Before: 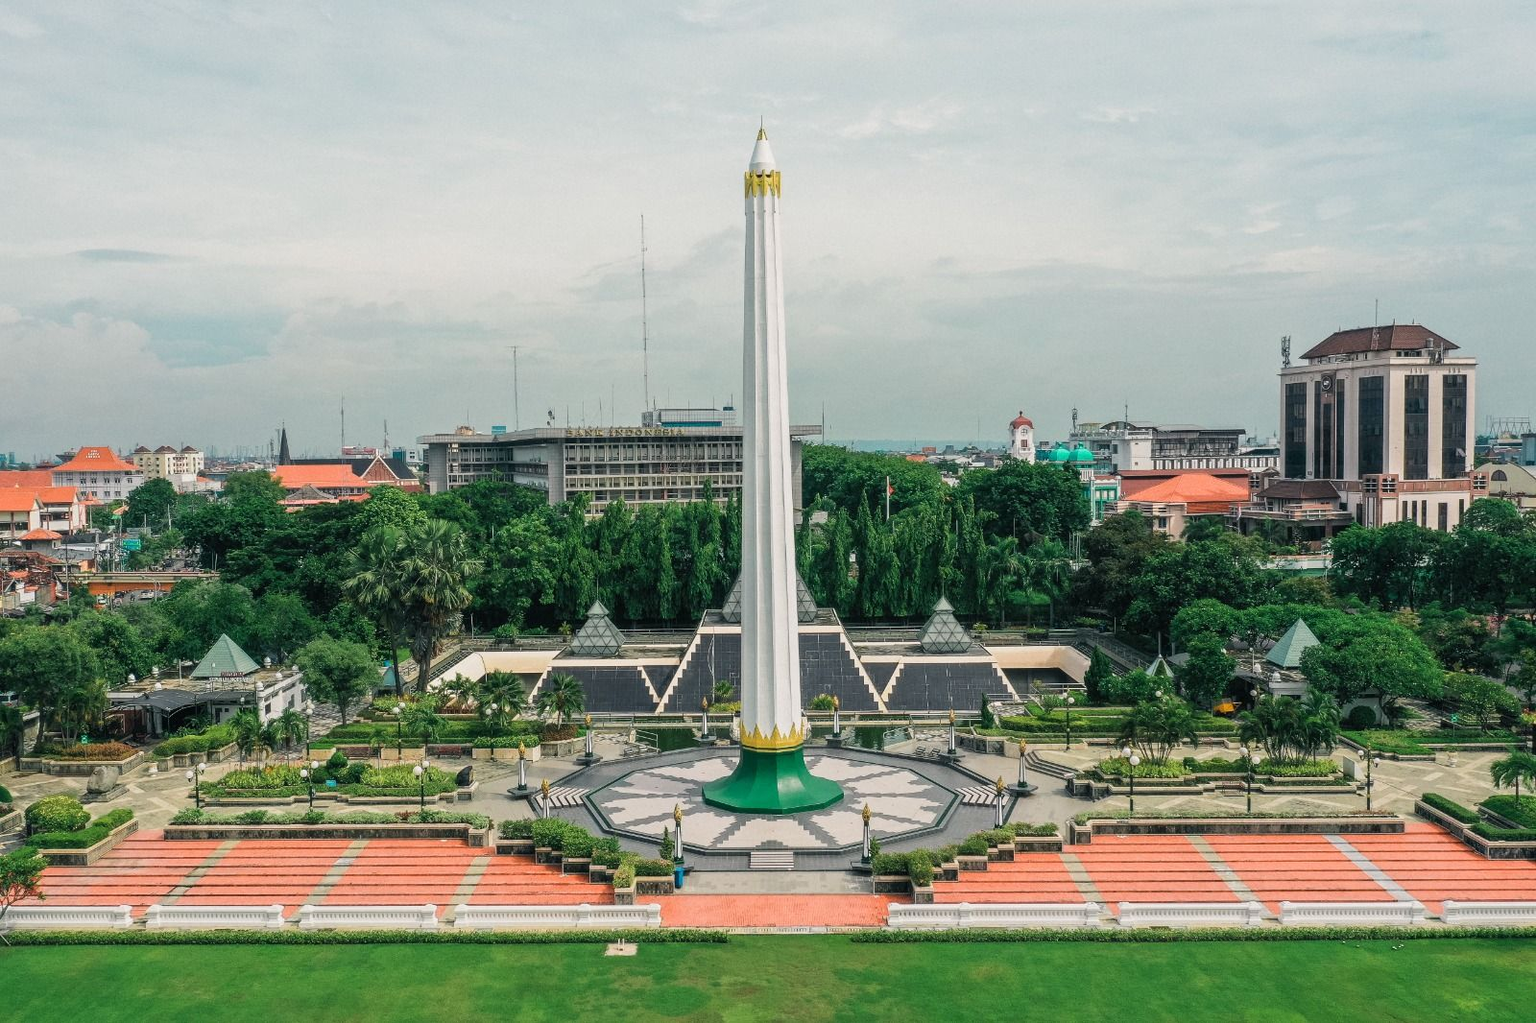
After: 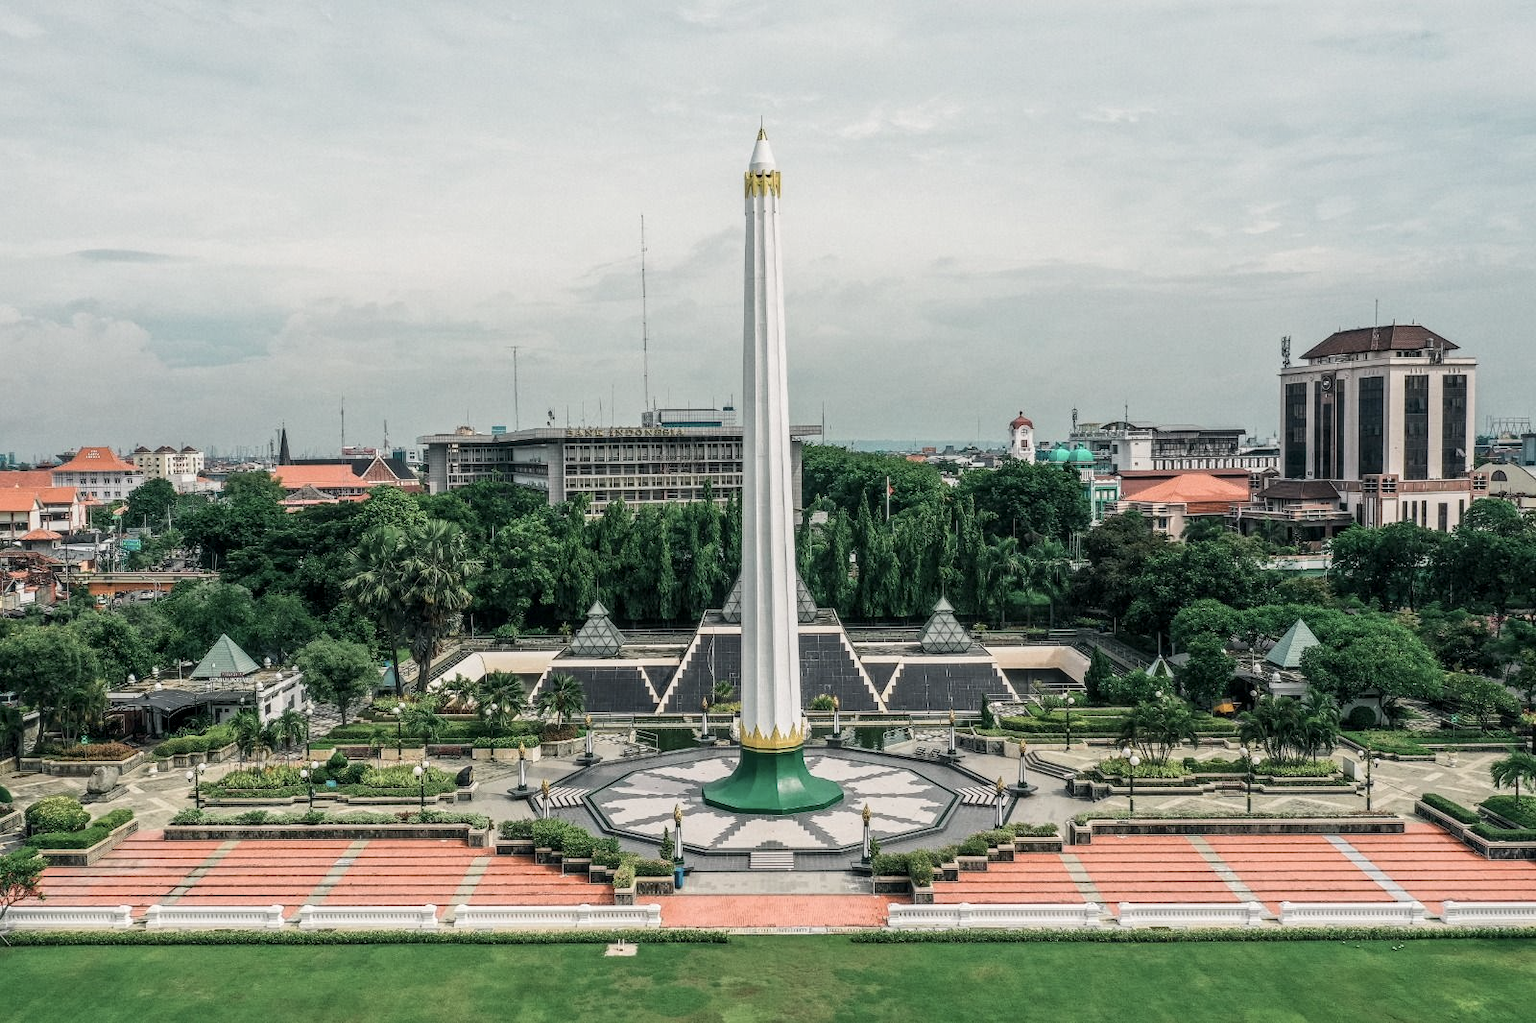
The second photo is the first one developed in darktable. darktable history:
local contrast: on, module defaults
contrast brightness saturation: contrast 0.104, saturation -0.296
